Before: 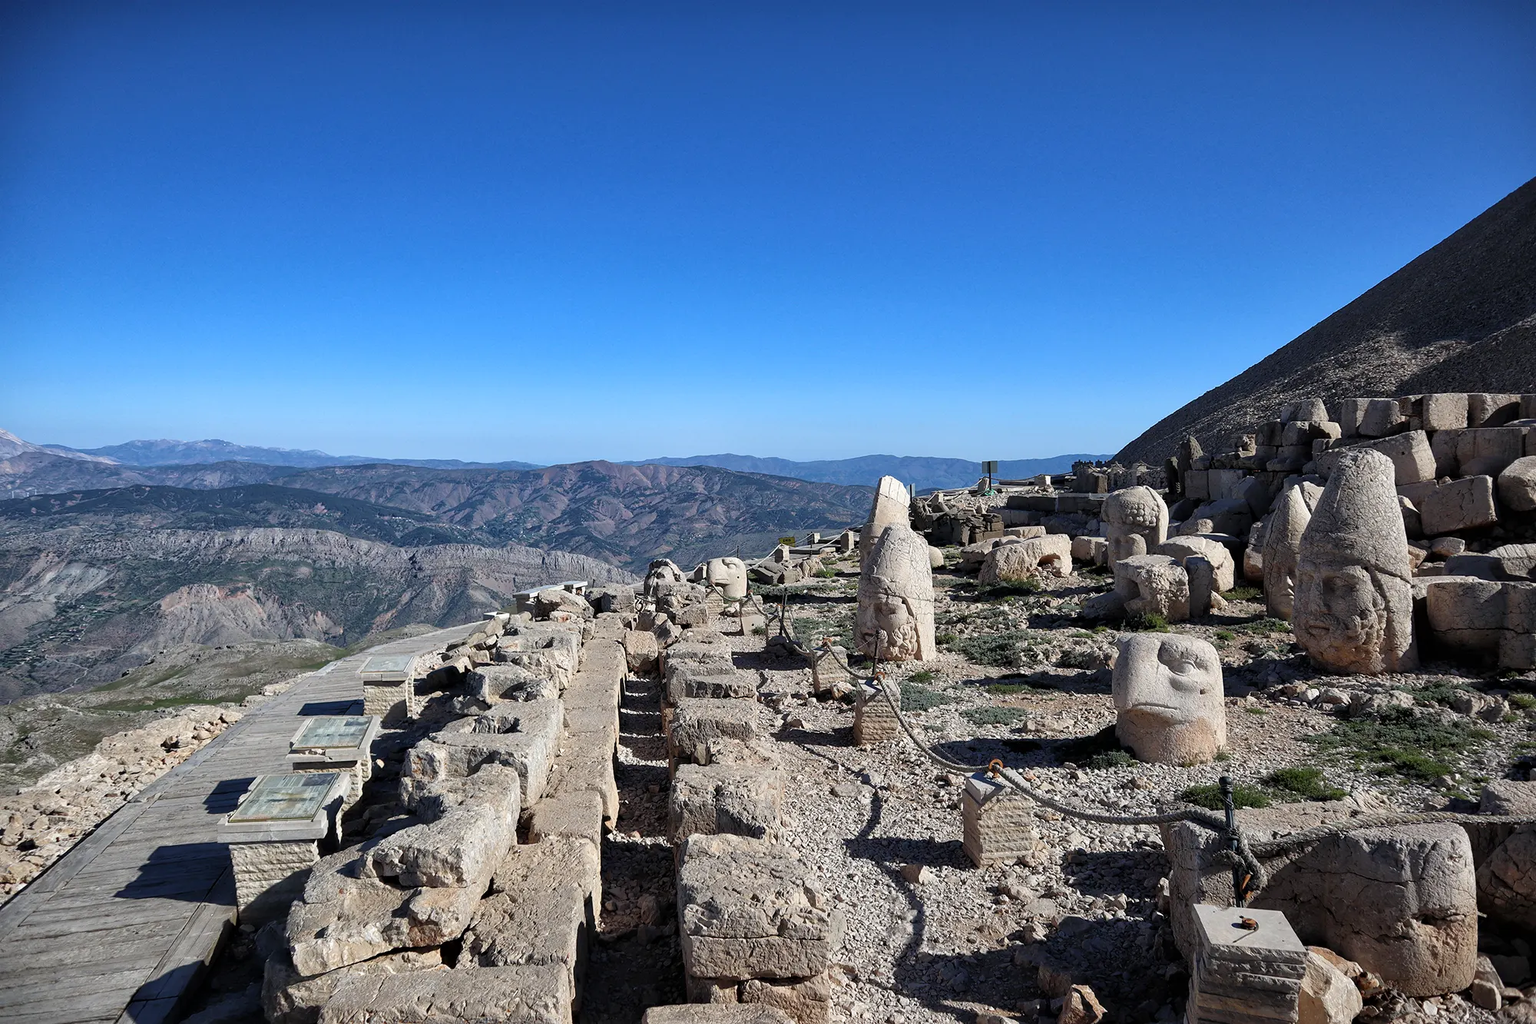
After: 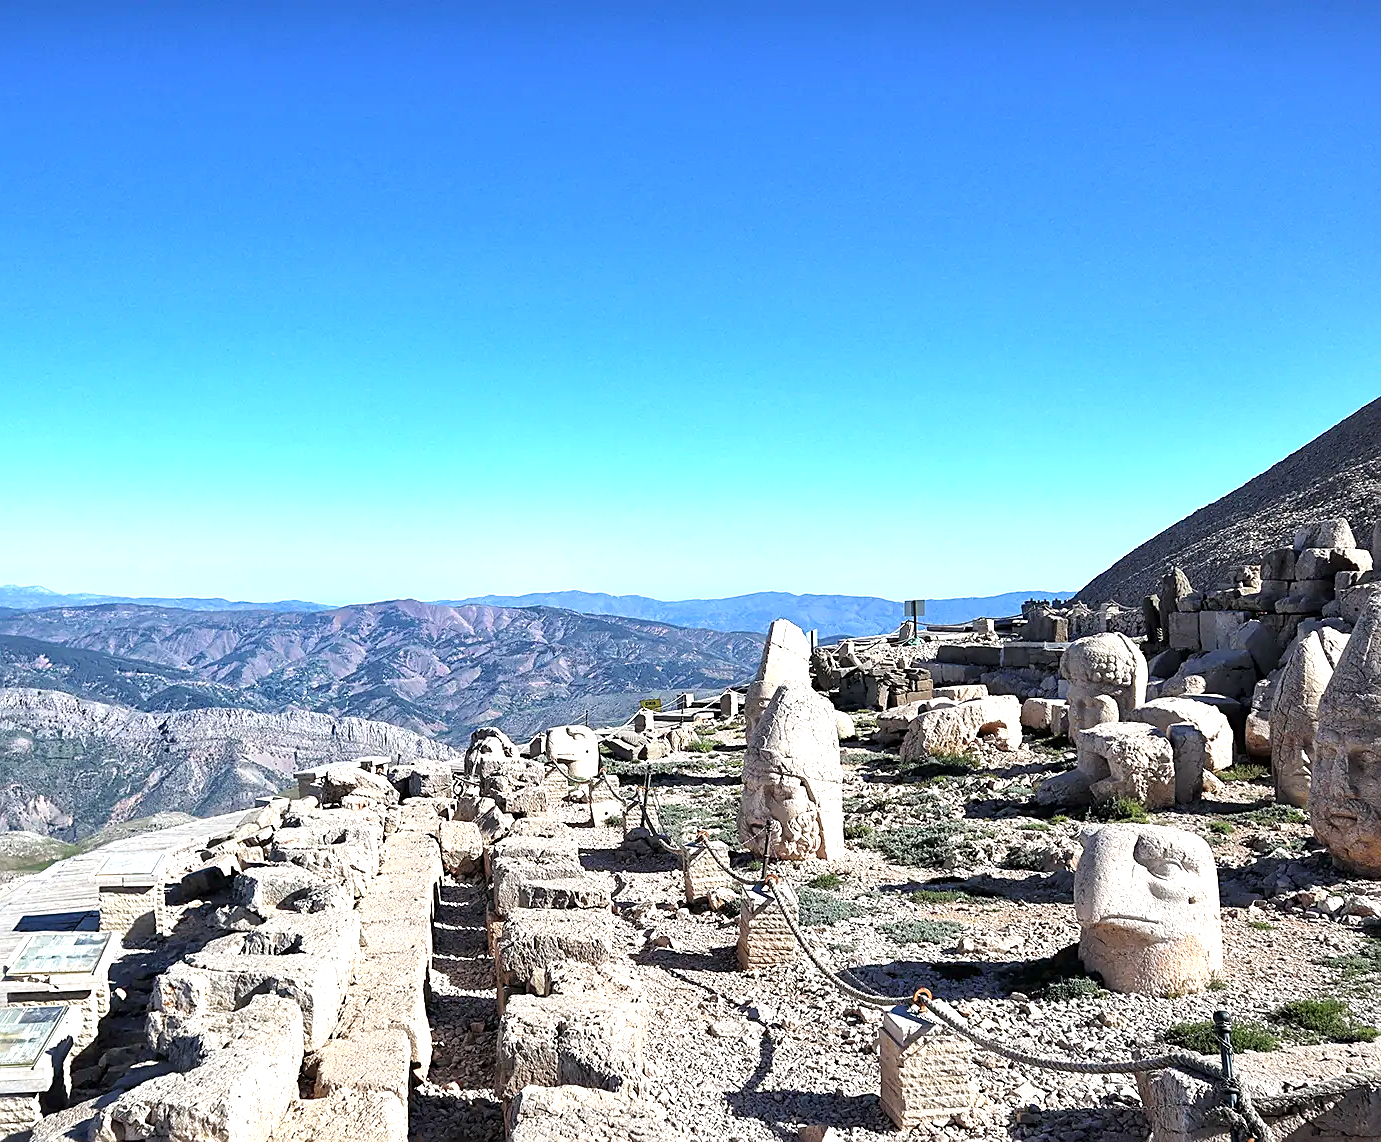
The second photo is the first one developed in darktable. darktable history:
sharpen: on, module defaults
crop: left 18.74%, right 12.204%, bottom 14.323%
exposure: black level correction 0, exposure 1.287 EV, compensate highlight preservation false
